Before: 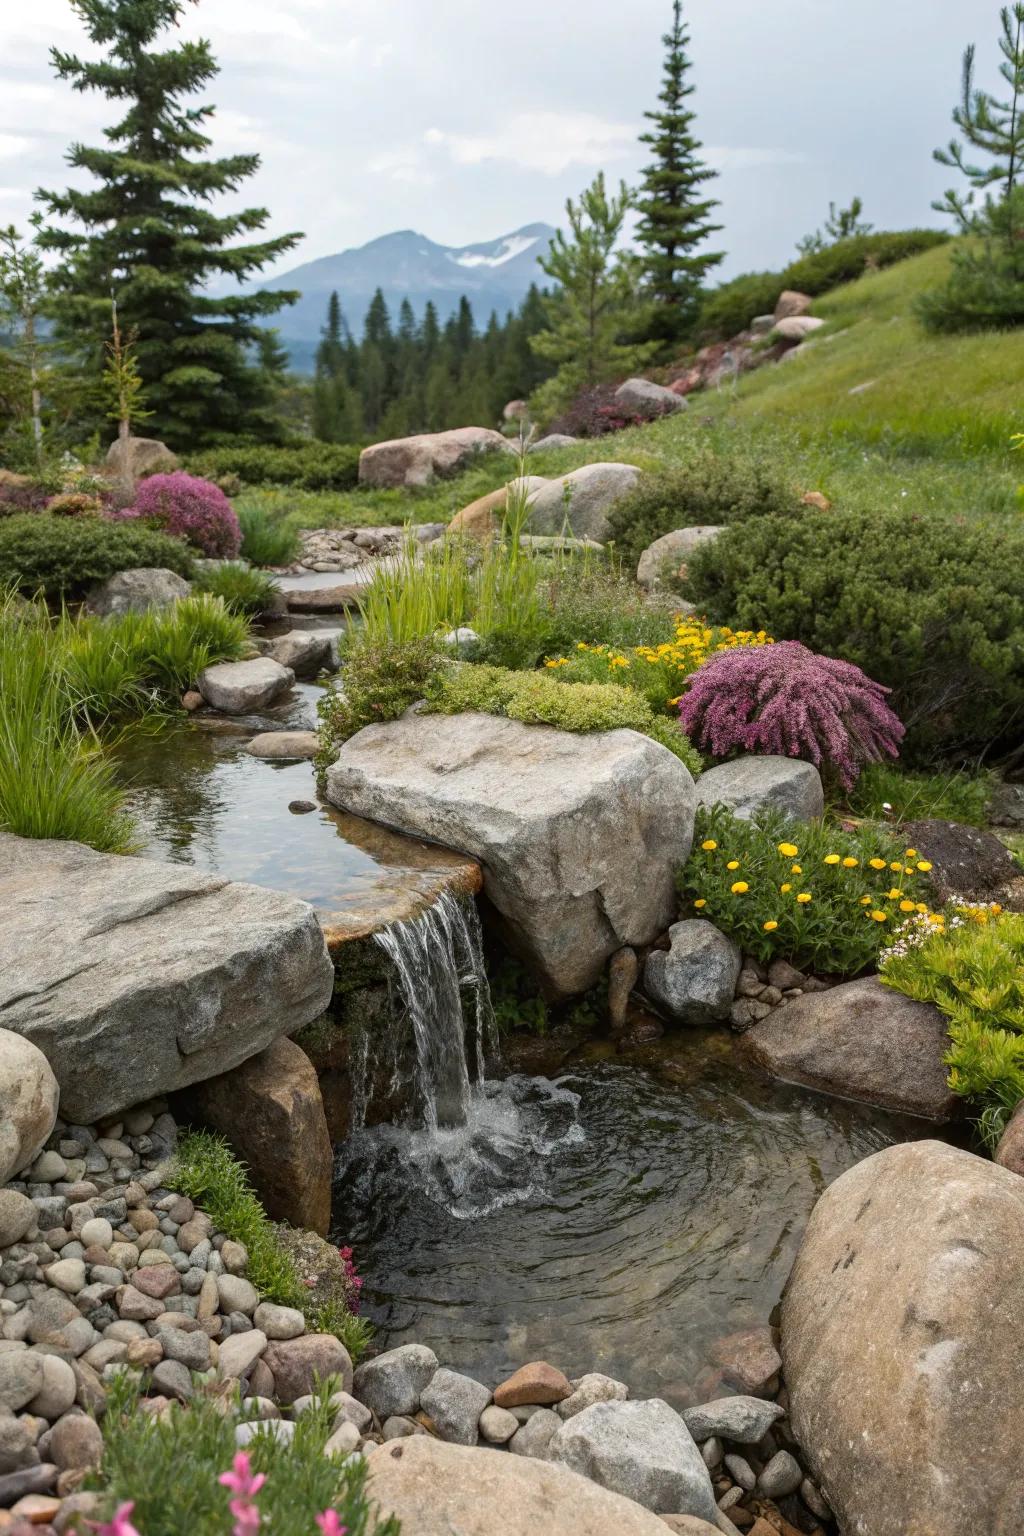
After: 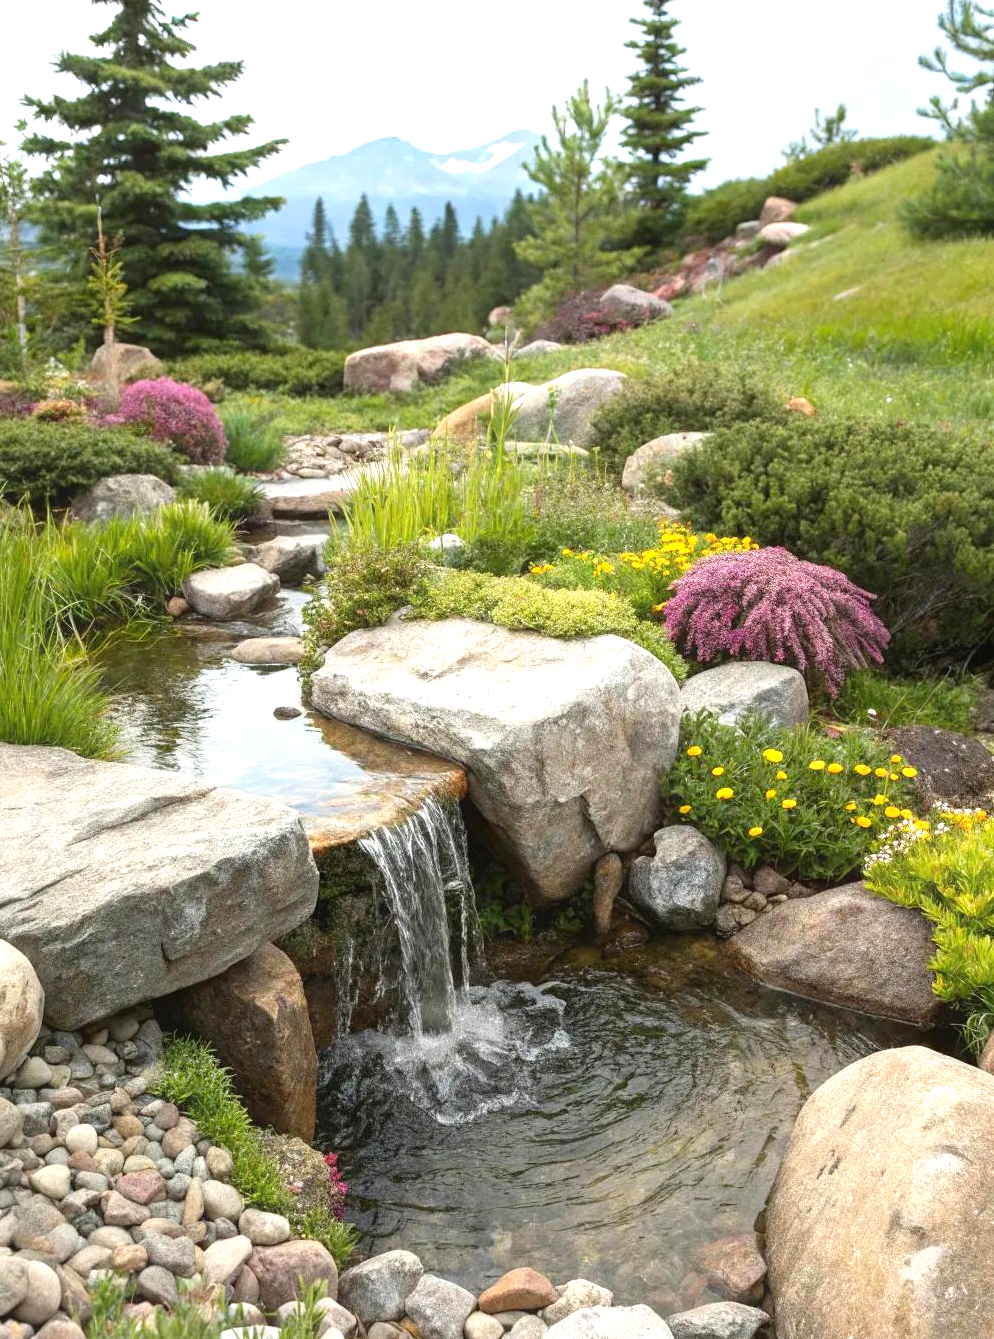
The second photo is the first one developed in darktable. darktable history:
contrast equalizer: y [[0.5, 0.488, 0.462, 0.461, 0.491, 0.5], [0.5 ×6], [0.5 ×6], [0 ×6], [0 ×6]]
exposure: exposure 1 EV, compensate highlight preservation false
crop: left 1.507%, top 6.147%, right 1.379%, bottom 6.637%
